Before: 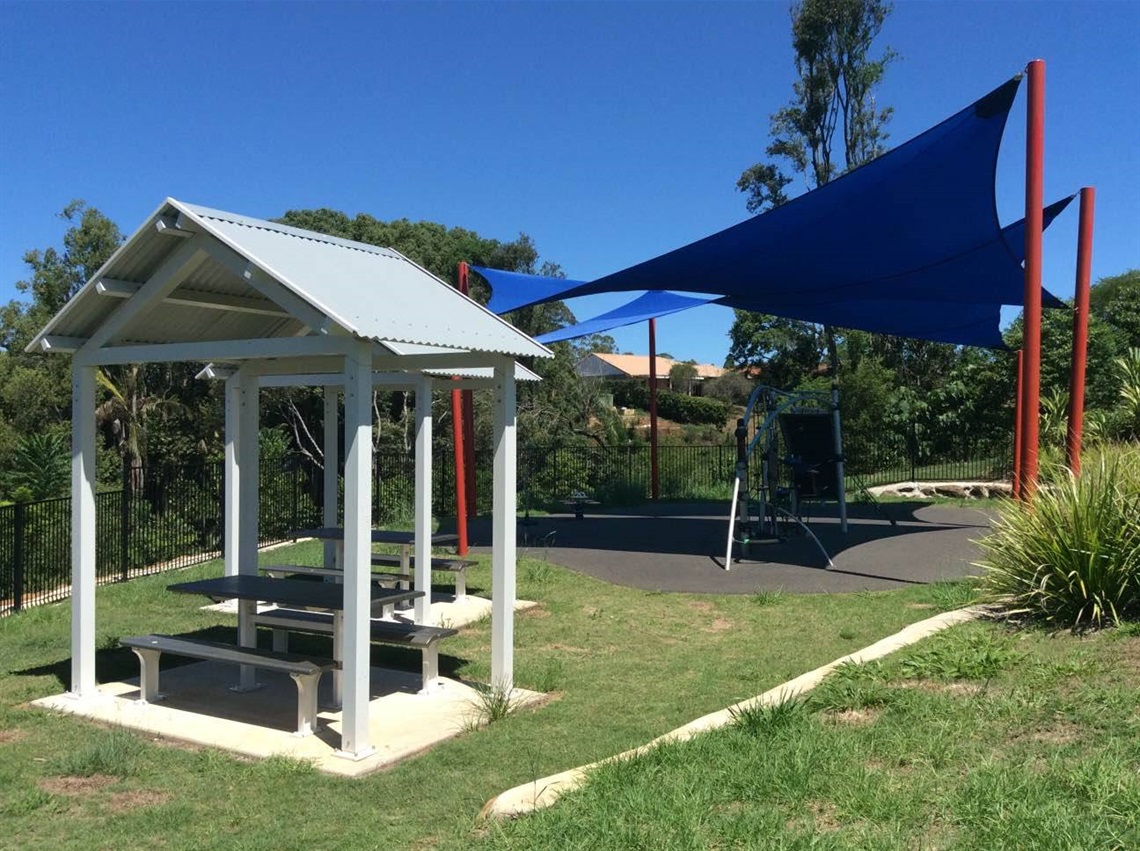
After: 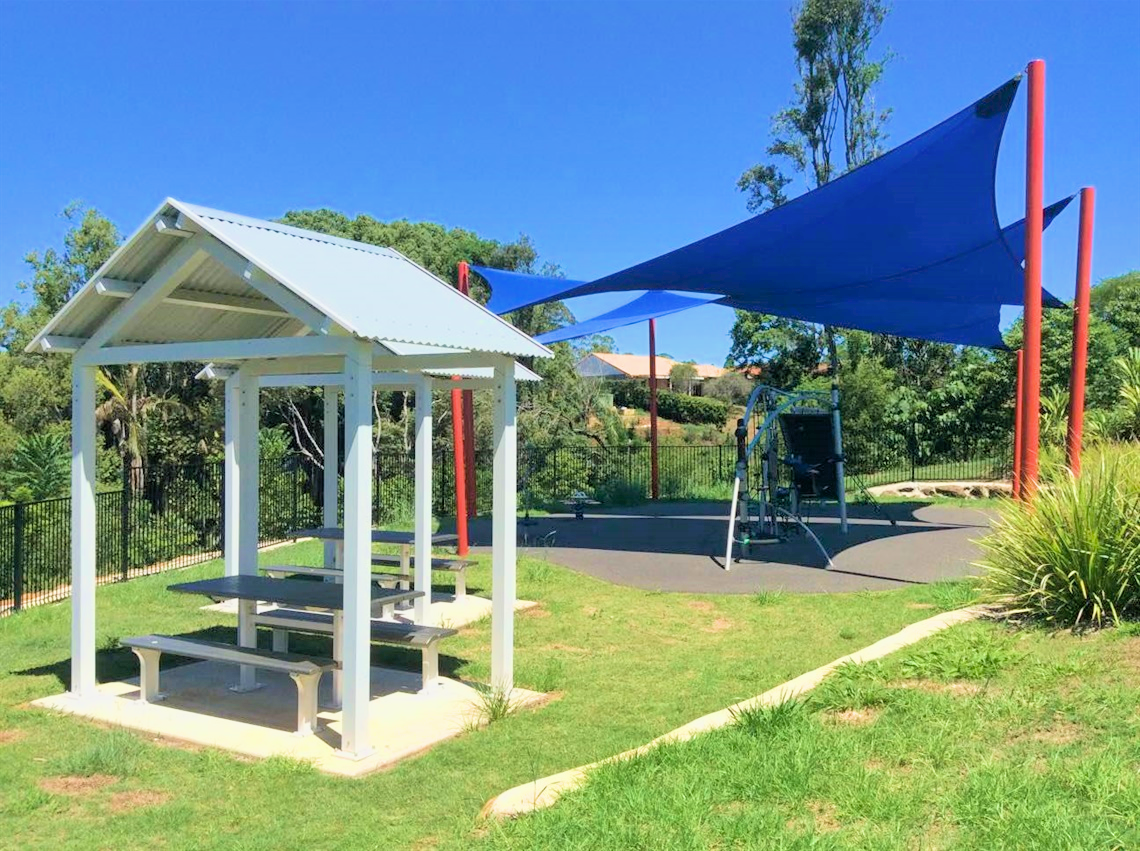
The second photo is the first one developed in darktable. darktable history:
exposure: black level correction 0.001, exposure 1.822 EV, compensate exposure bias true, compensate highlight preservation false
velvia: on, module defaults
shadows and highlights: on, module defaults
filmic rgb: black relative exposure -7.15 EV, white relative exposure 5.36 EV, hardness 3.02, color science v6 (2022)
